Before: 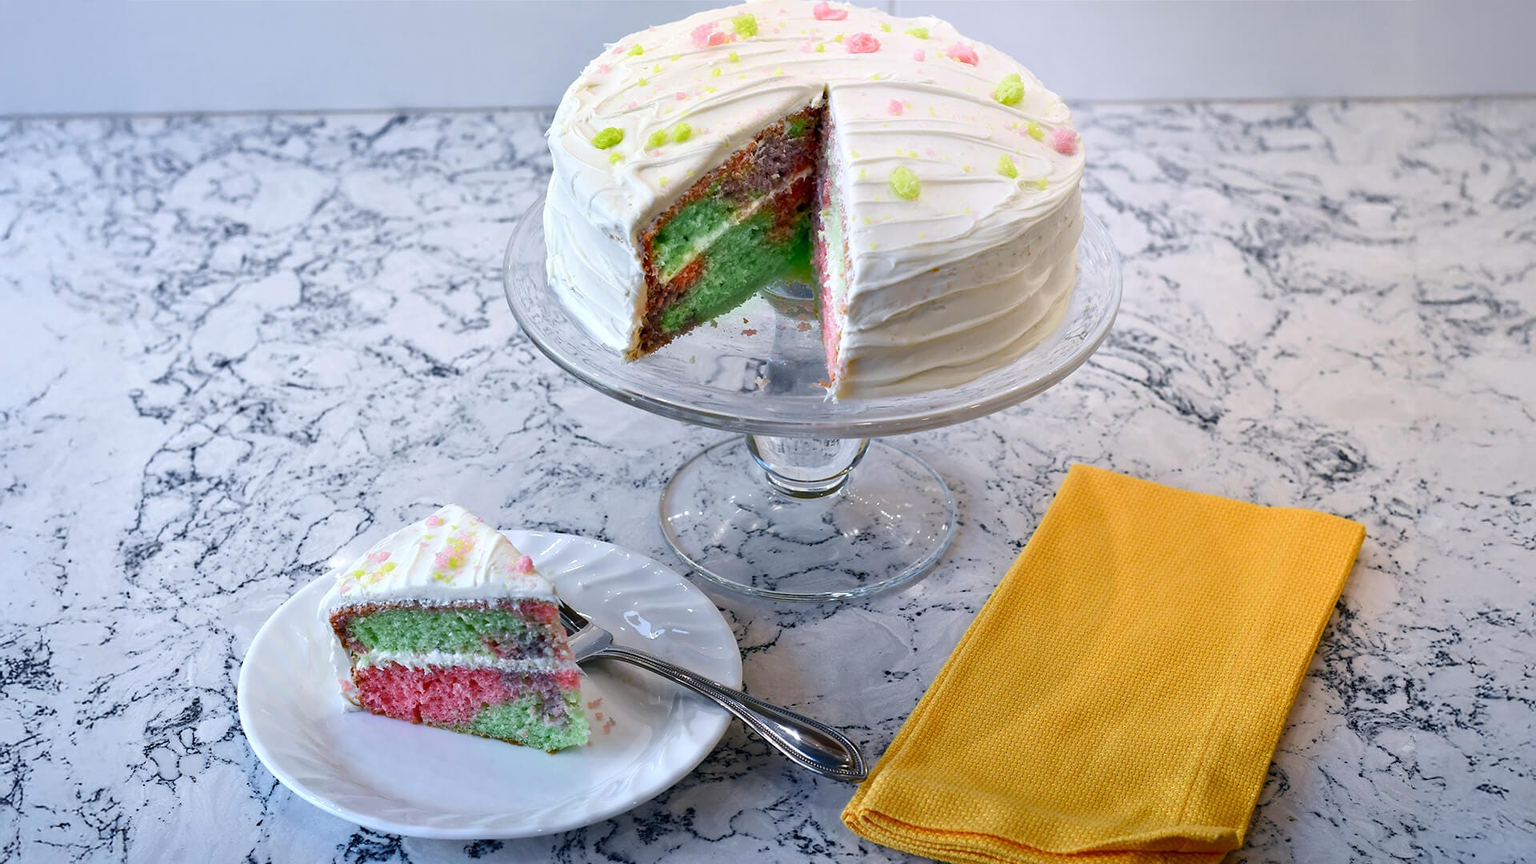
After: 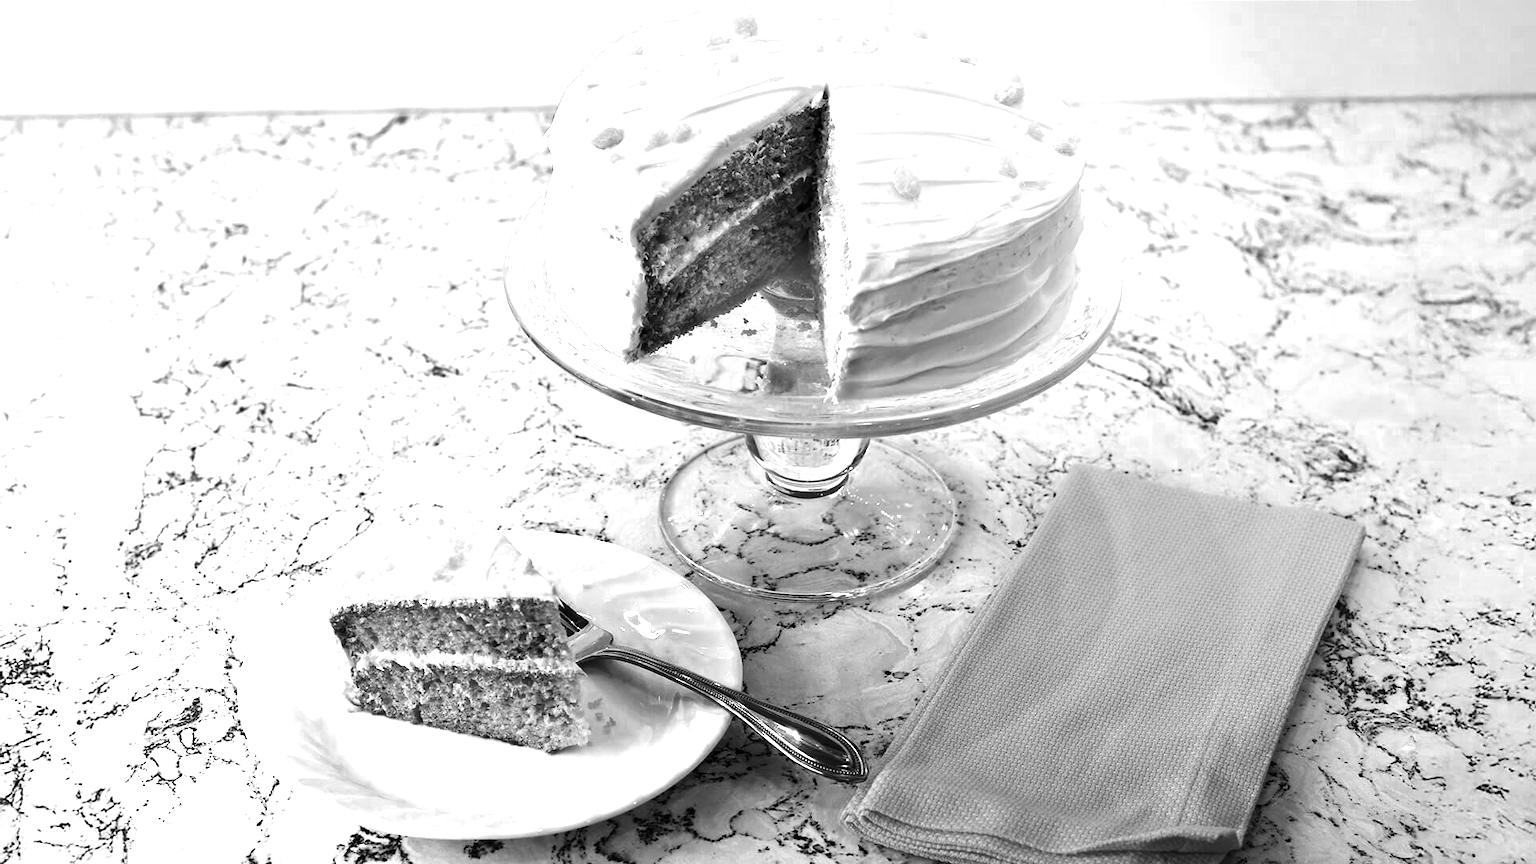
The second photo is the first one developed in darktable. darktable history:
tone equalizer: -8 EV -0.753 EV, -7 EV -0.67 EV, -6 EV -0.615 EV, -5 EV -0.406 EV, -3 EV 0.379 EV, -2 EV 0.6 EV, -1 EV 0.691 EV, +0 EV 0.768 EV, edges refinement/feathering 500, mask exposure compensation -1.57 EV, preserve details no
color zones: curves: ch0 [(0, 0.613) (0.01, 0.613) (0.245, 0.448) (0.498, 0.529) (0.642, 0.665) (0.879, 0.777) (0.99, 0.613)]; ch1 [(0, 0) (0.143, 0) (0.286, 0) (0.429, 0) (0.571, 0) (0.714, 0) (0.857, 0)]
